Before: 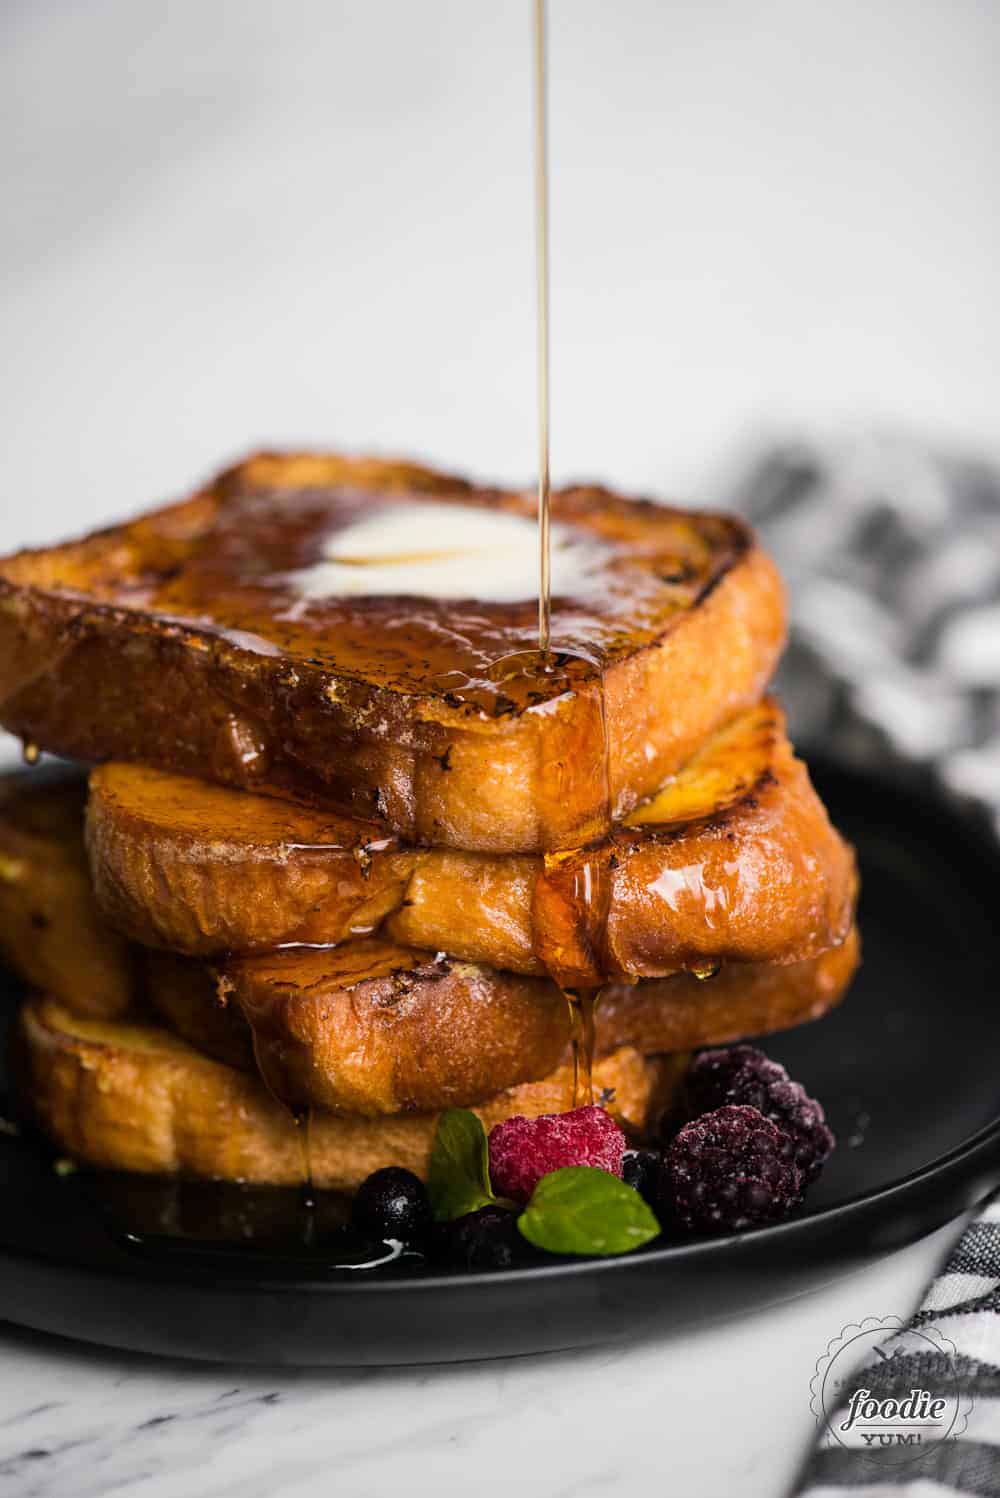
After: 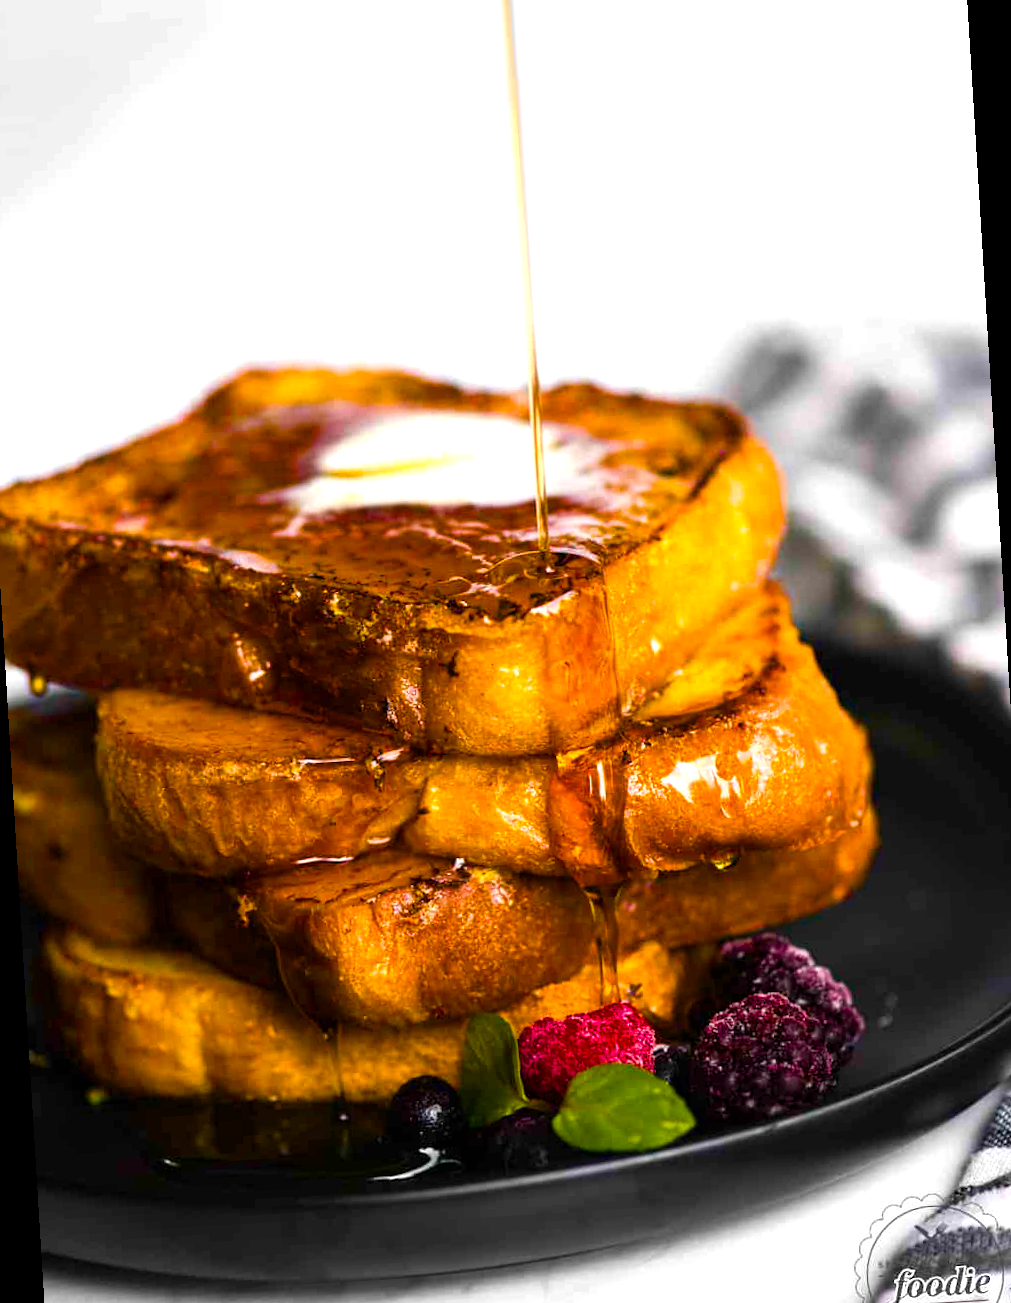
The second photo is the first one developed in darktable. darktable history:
rotate and perspective: rotation -3.52°, crop left 0.036, crop right 0.964, crop top 0.081, crop bottom 0.919
color balance rgb: linear chroma grading › global chroma 25%, perceptual saturation grading › global saturation 45%, perceptual saturation grading › highlights -50%, perceptual saturation grading › shadows 30%, perceptual brilliance grading › global brilliance 18%, global vibrance 40%
